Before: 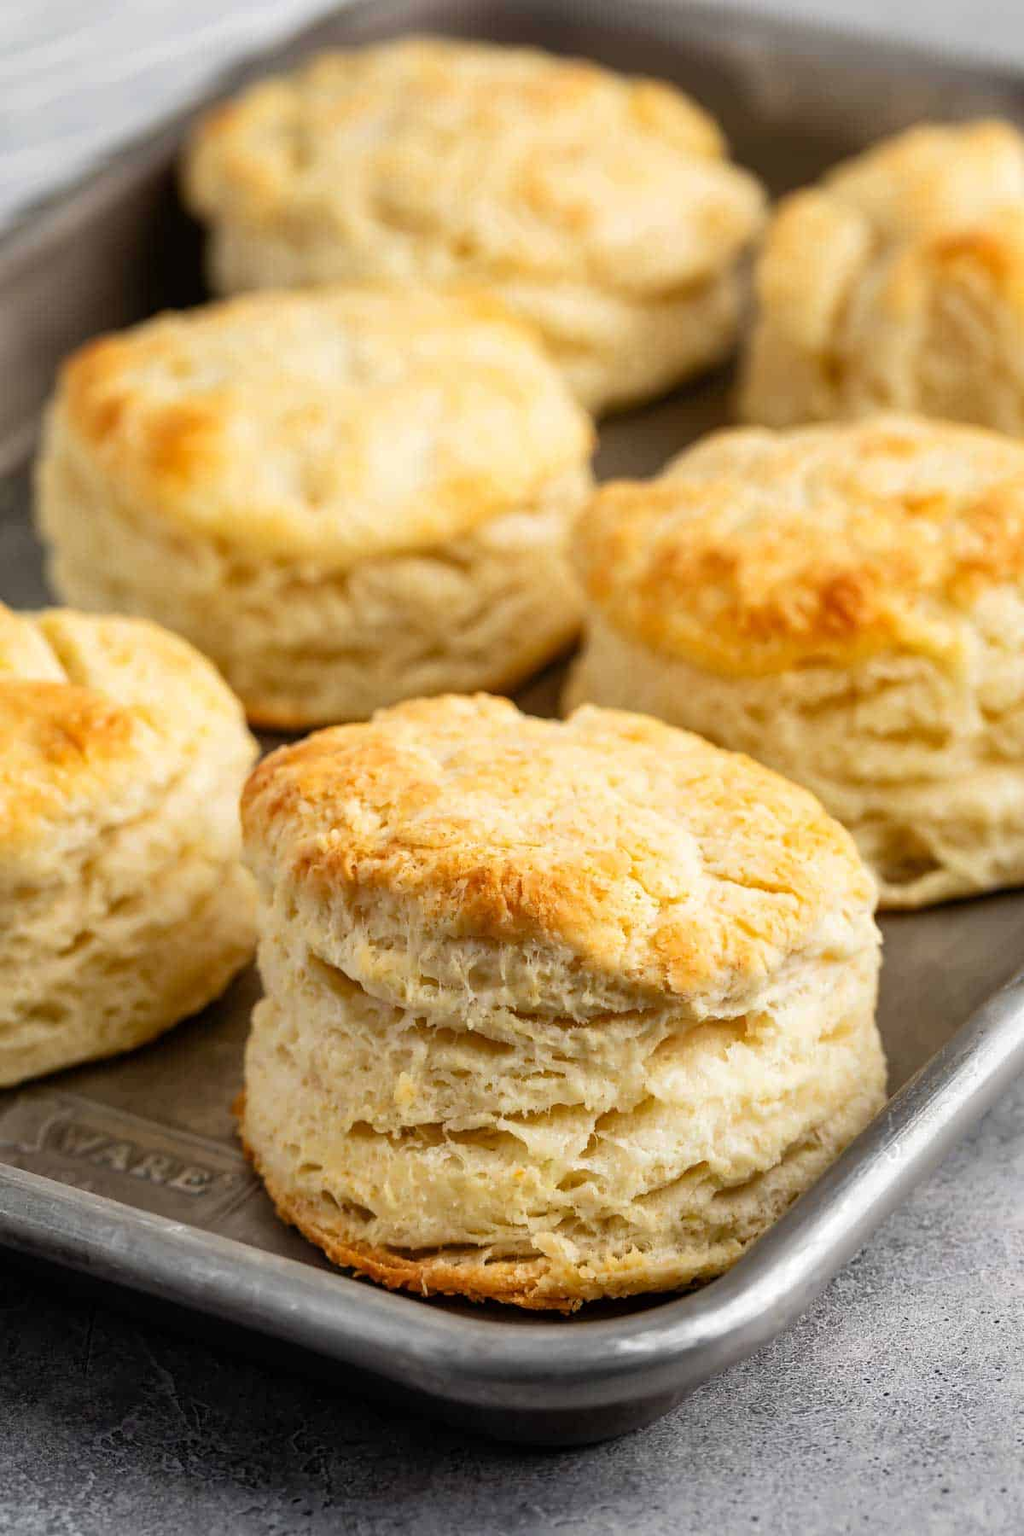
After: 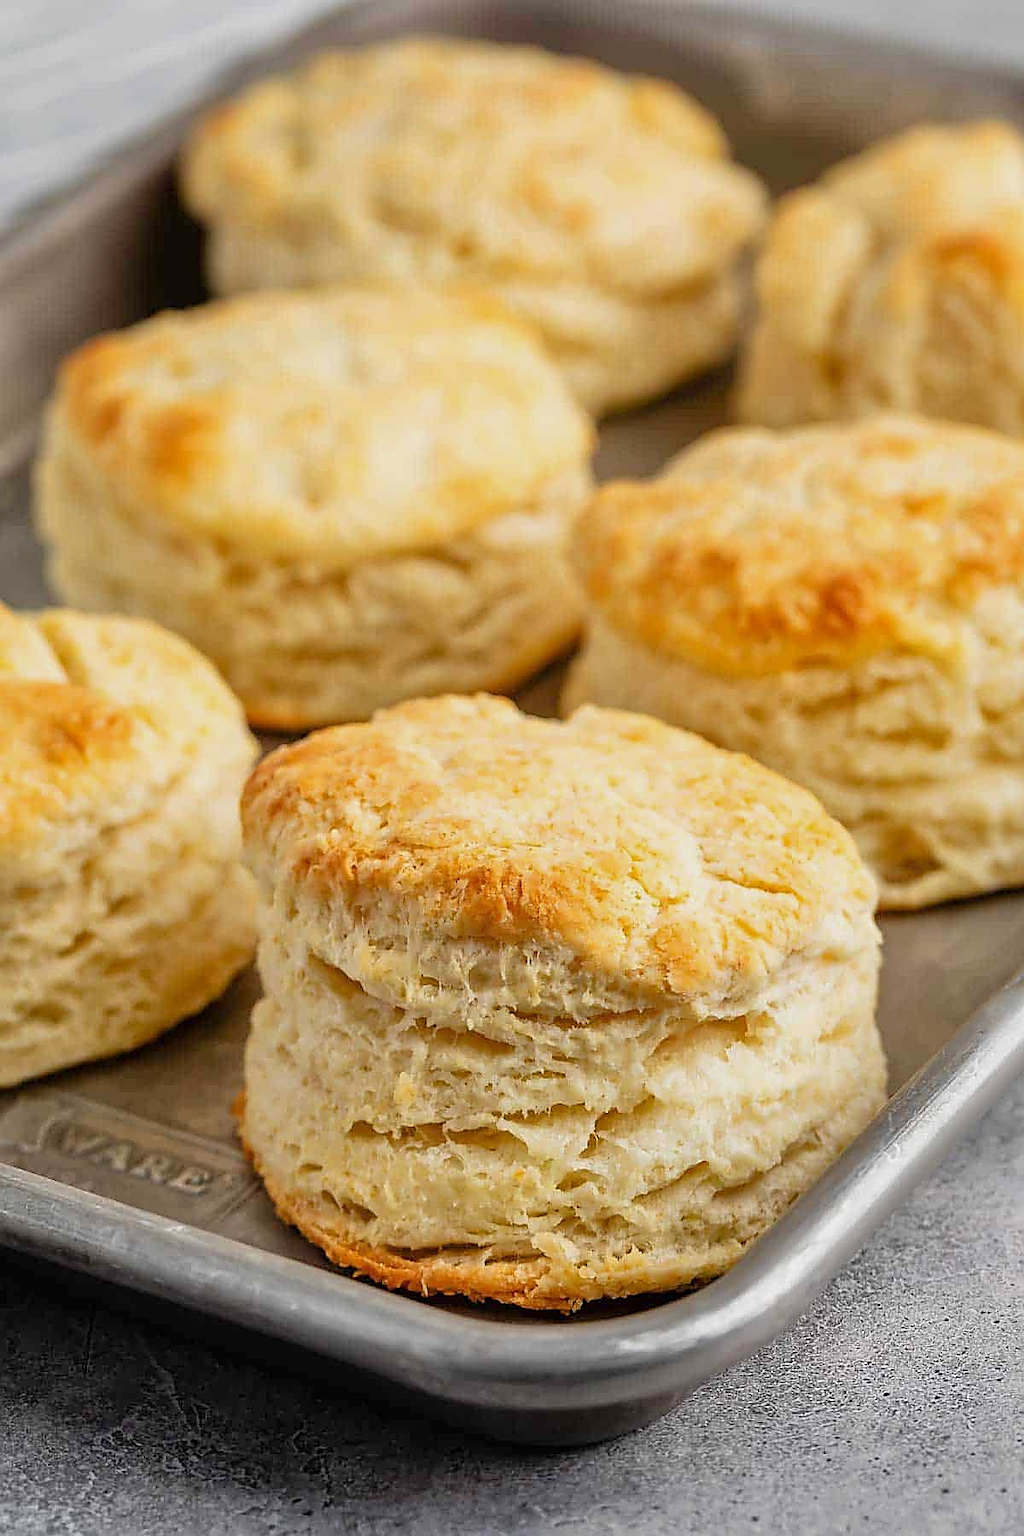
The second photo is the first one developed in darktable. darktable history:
exposure: exposure 0.74 EV, compensate highlight preservation false
sharpen: radius 1.4, amount 1.25, threshold 0.7
tone equalizer: -8 EV -0.002 EV, -7 EV 0.005 EV, -6 EV -0.008 EV, -5 EV 0.007 EV, -4 EV -0.042 EV, -3 EV -0.233 EV, -2 EV -0.662 EV, -1 EV -0.983 EV, +0 EV -0.969 EV, smoothing diameter 2%, edges refinement/feathering 20, mask exposure compensation -1.57 EV, filter diffusion 5
